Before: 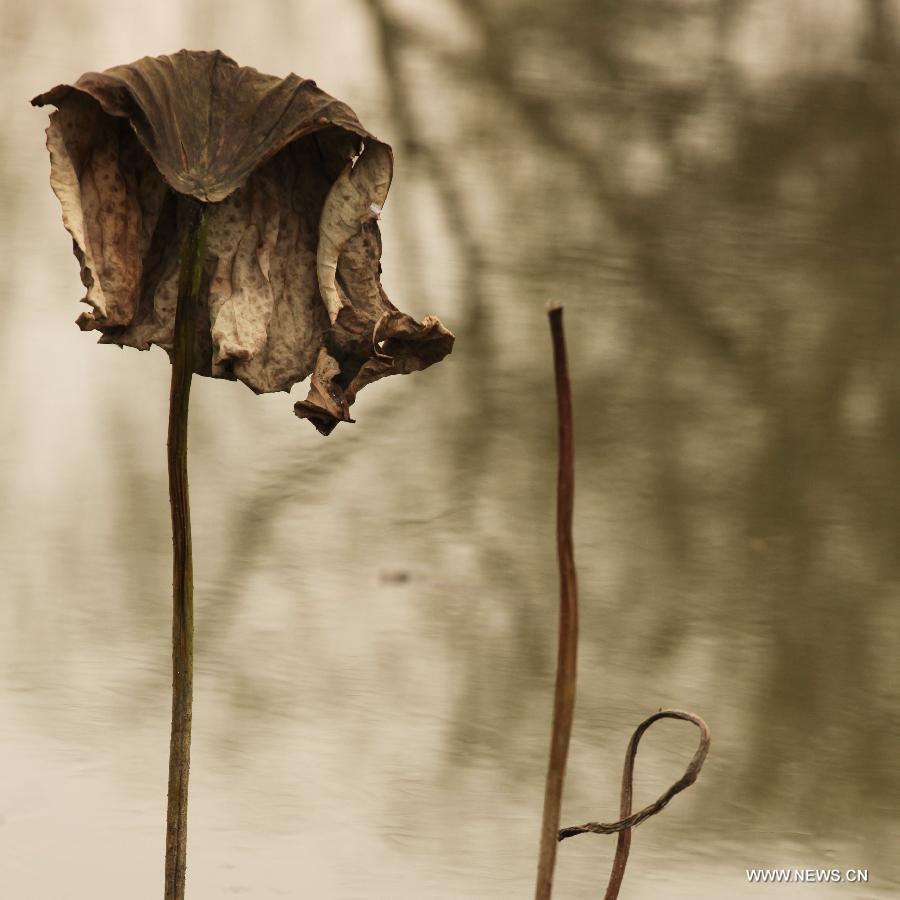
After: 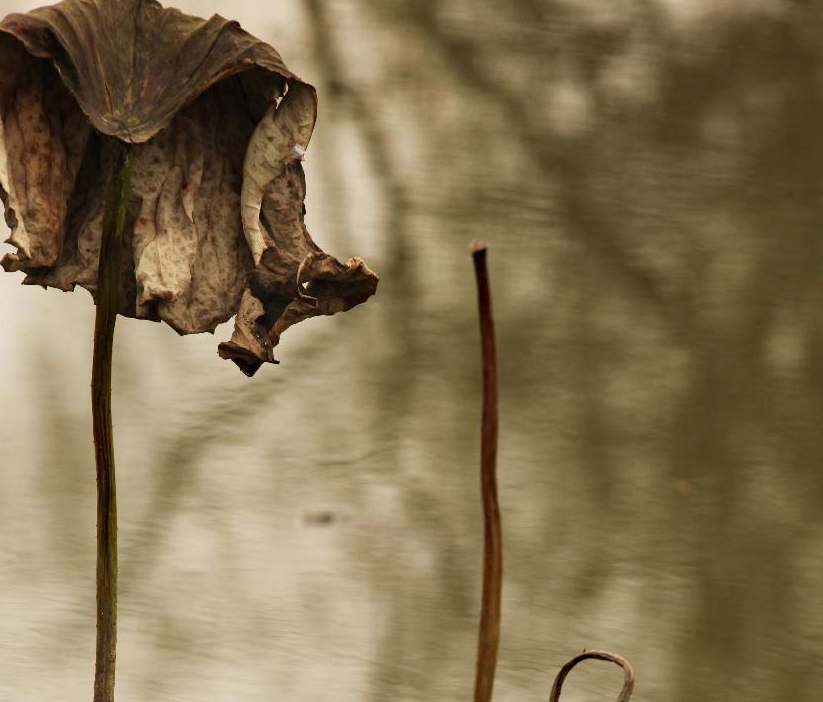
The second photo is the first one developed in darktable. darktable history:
crop: left 8.484%, top 6.588%, bottom 15.329%
haze removal: compatibility mode true, adaptive false
